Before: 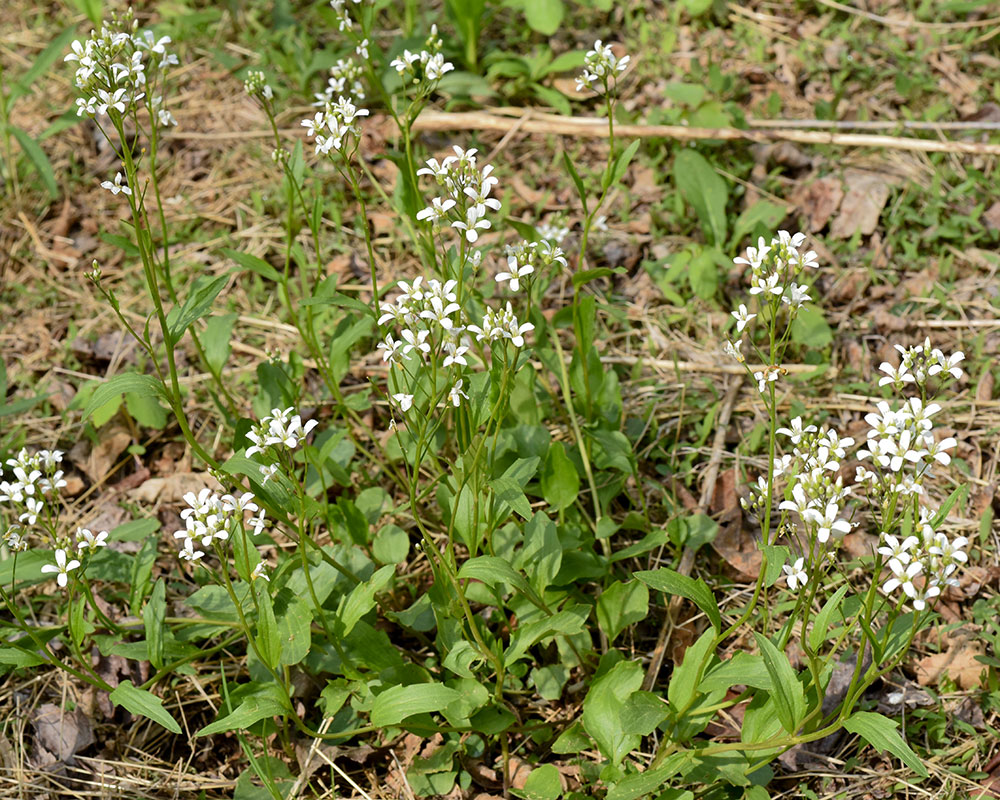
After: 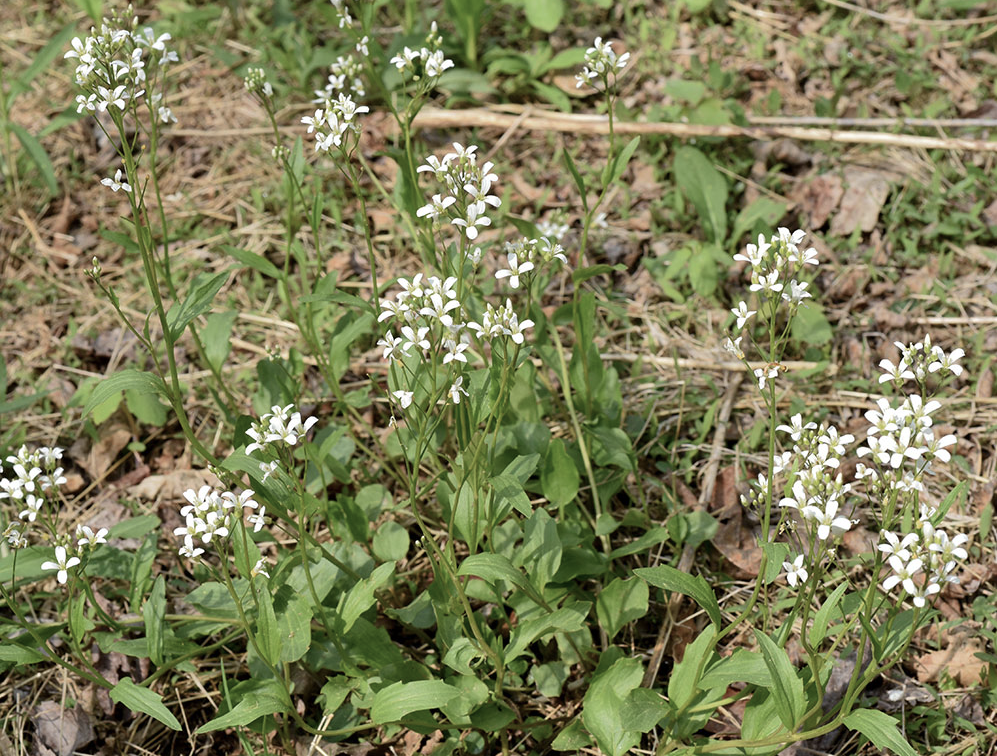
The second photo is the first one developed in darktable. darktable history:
crop: top 0.448%, right 0.264%, bottom 5.045%
color balance: input saturation 80.07%
